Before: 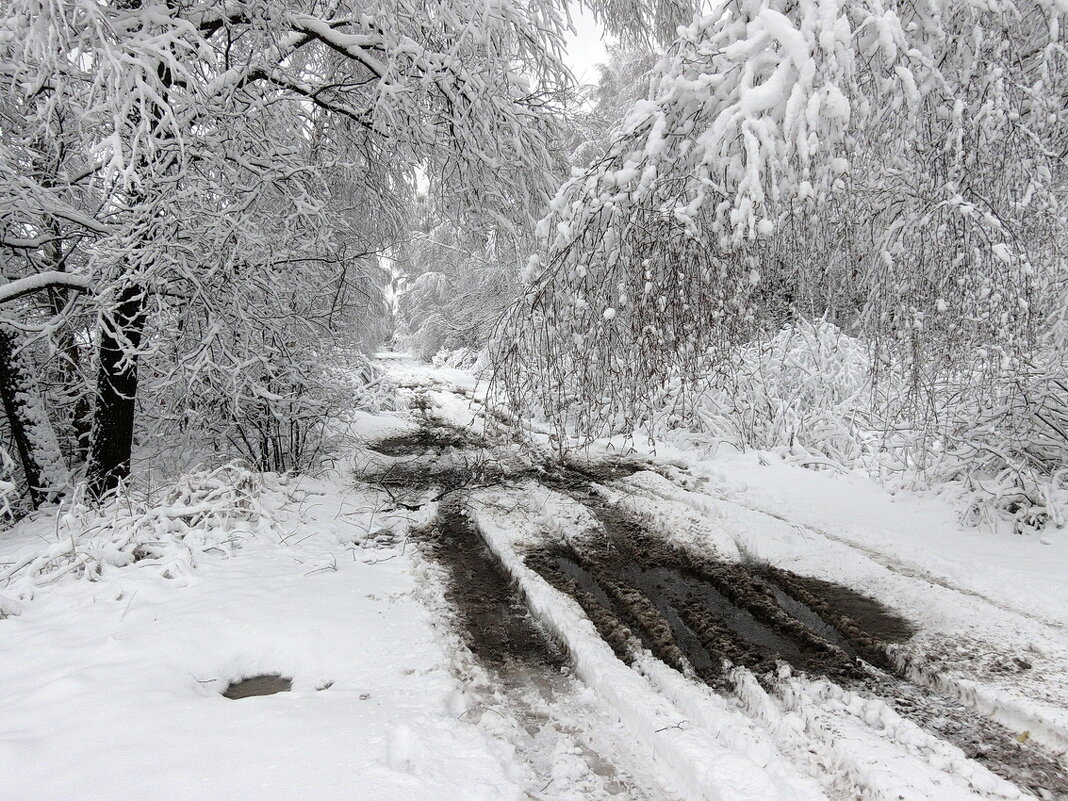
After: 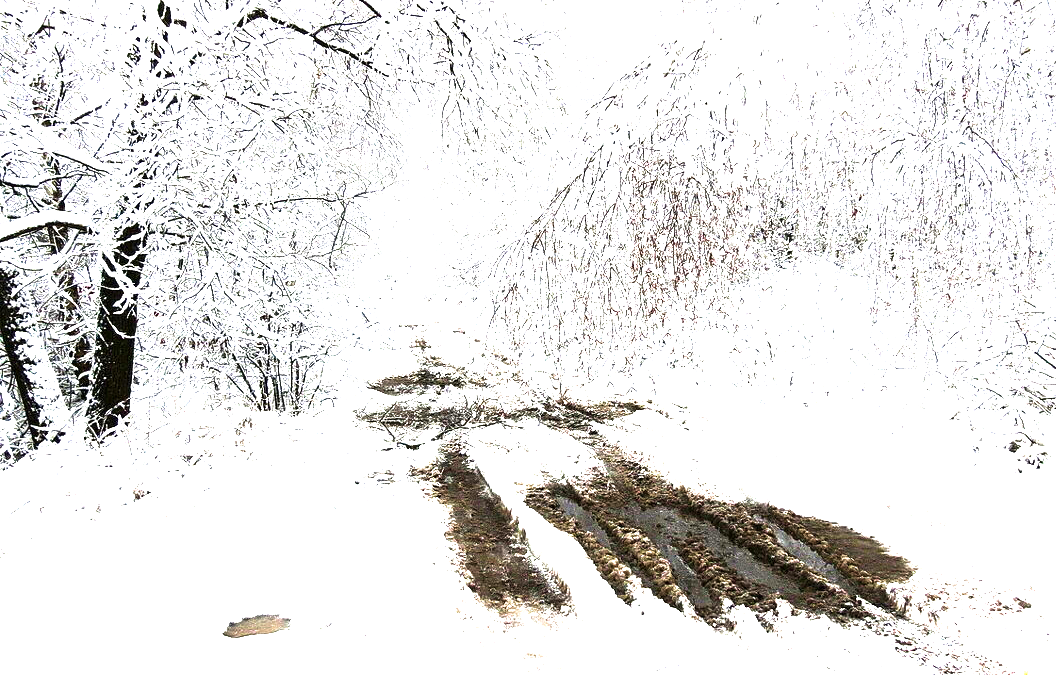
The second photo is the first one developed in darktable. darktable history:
color balance rgb: perceptual saturation grading › global saturation 25%, perceptual brilliance grading › global brilliance 35%, perceptual brilliance grading › highlights 50%, perceptual brilliance grading › mid-tones 60%, perceptual brilliance grading › shadows 35%, global vibrance 20%
crop: top 7.625%, bottom 8.027%
velvia: strength 45%
